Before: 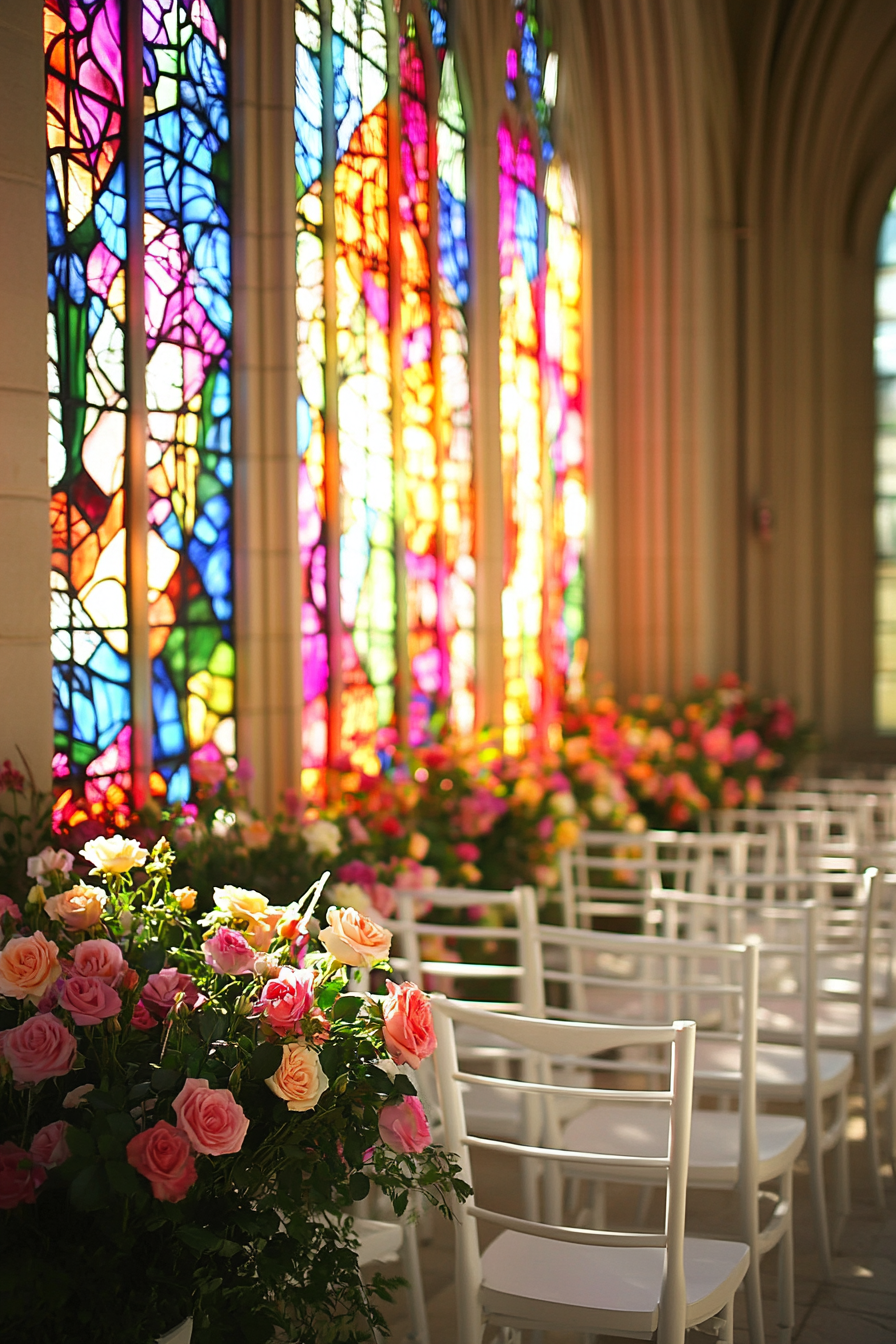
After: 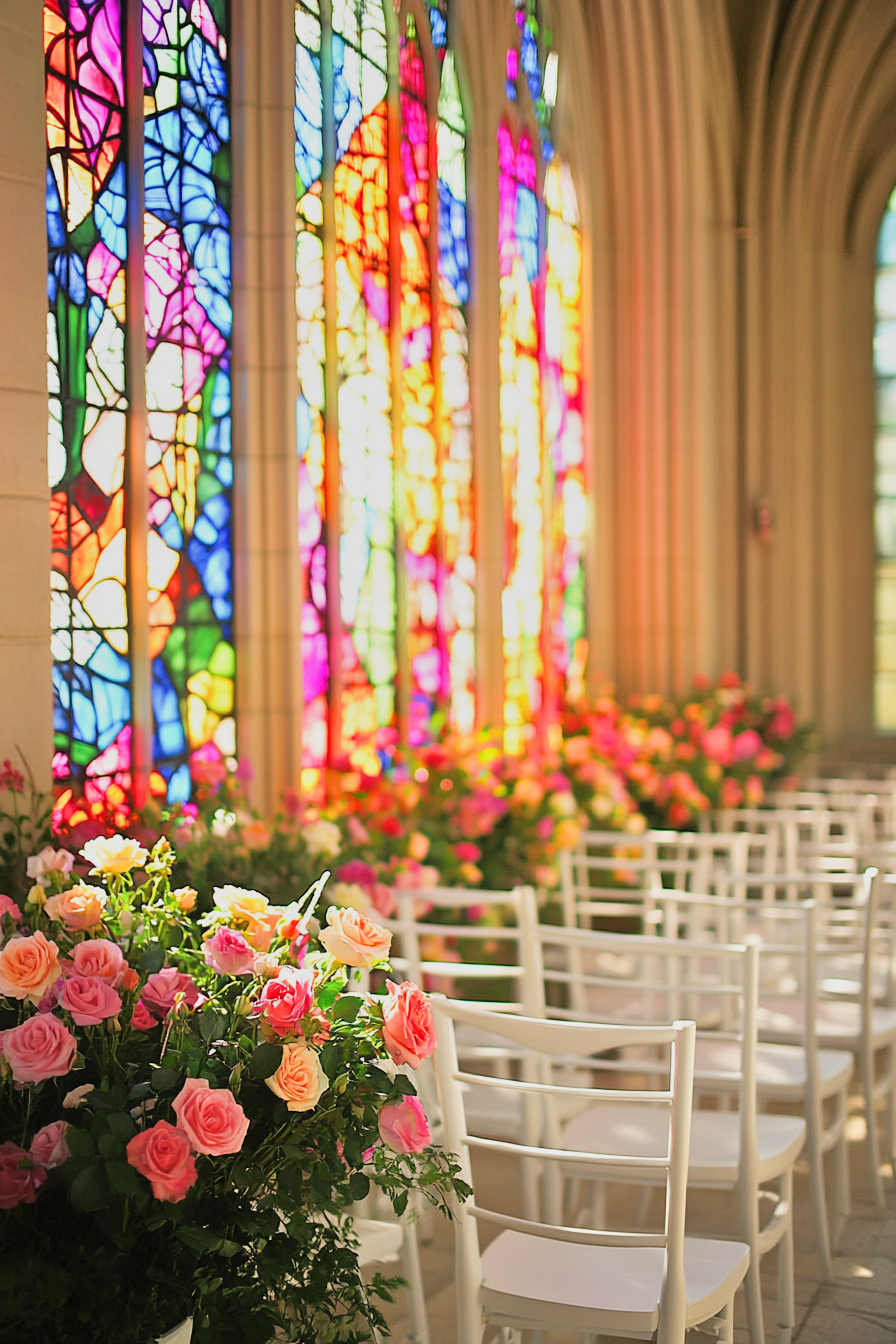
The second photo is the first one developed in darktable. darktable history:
tone equalizer: -8 EV 2 EV, -7 EV 2 EV, -6 EV 2 EV, -5 EV 2 EV, -4 EV 2 EV, -3 EV 1.5 EV, -2 EV 1 EV, -1 EV 0.5 EV
filmic rgb: black relative exposure -7.5 EV, white relative exposure 5 EV, hardness 3.31, contrast 1.3, contrast in shadows safe
